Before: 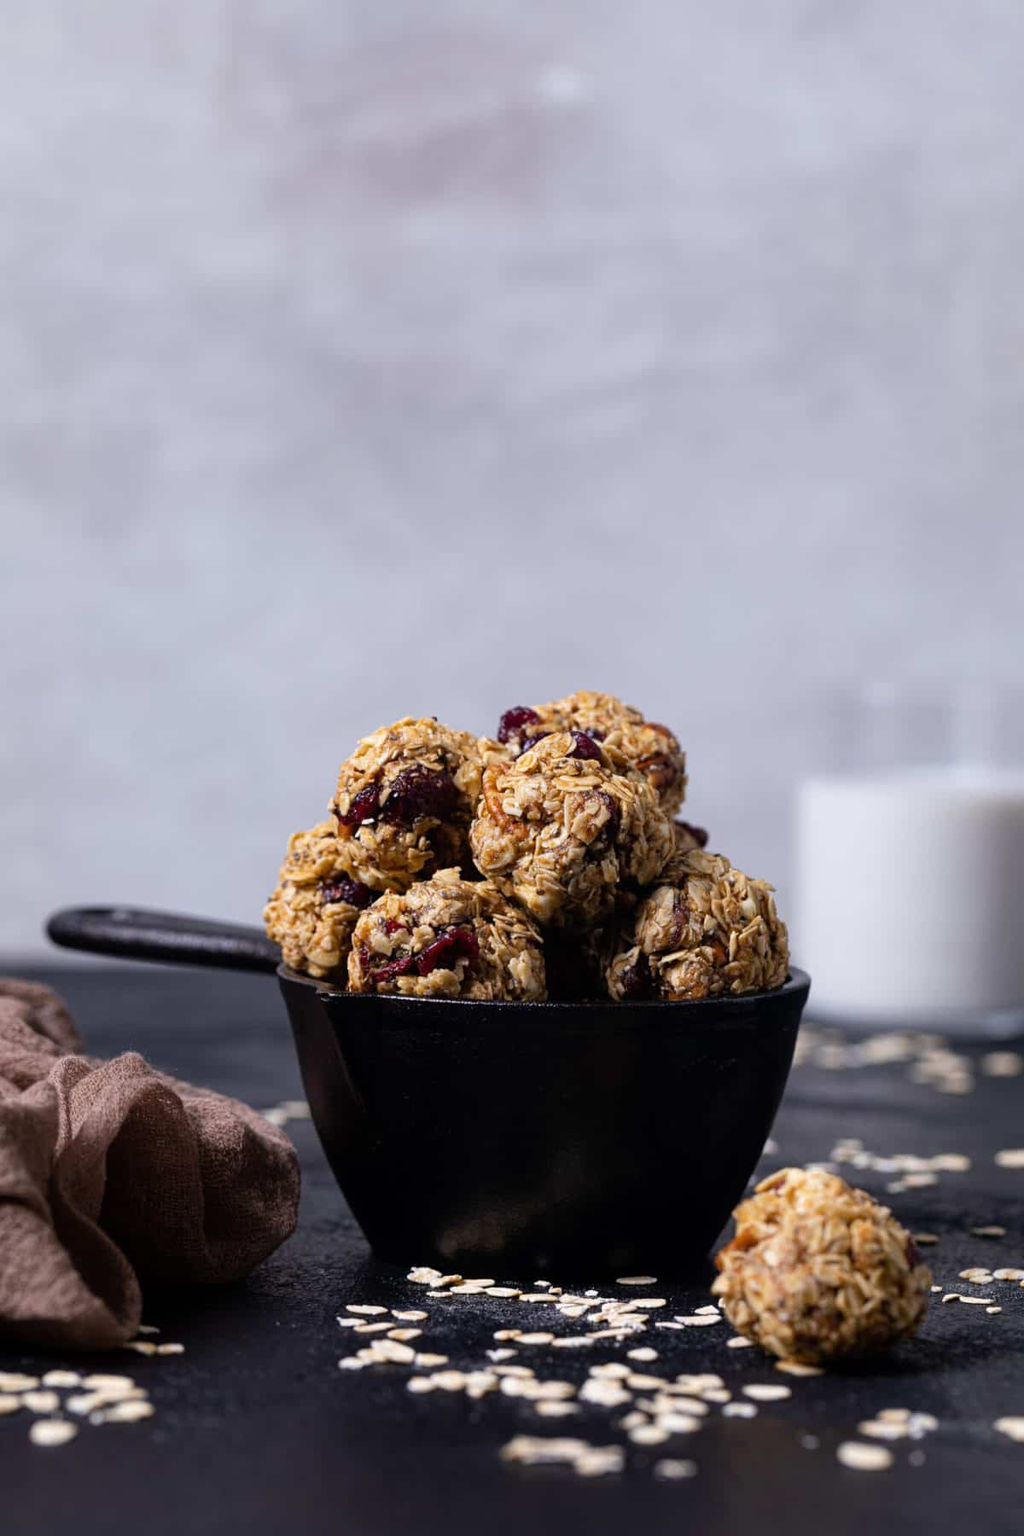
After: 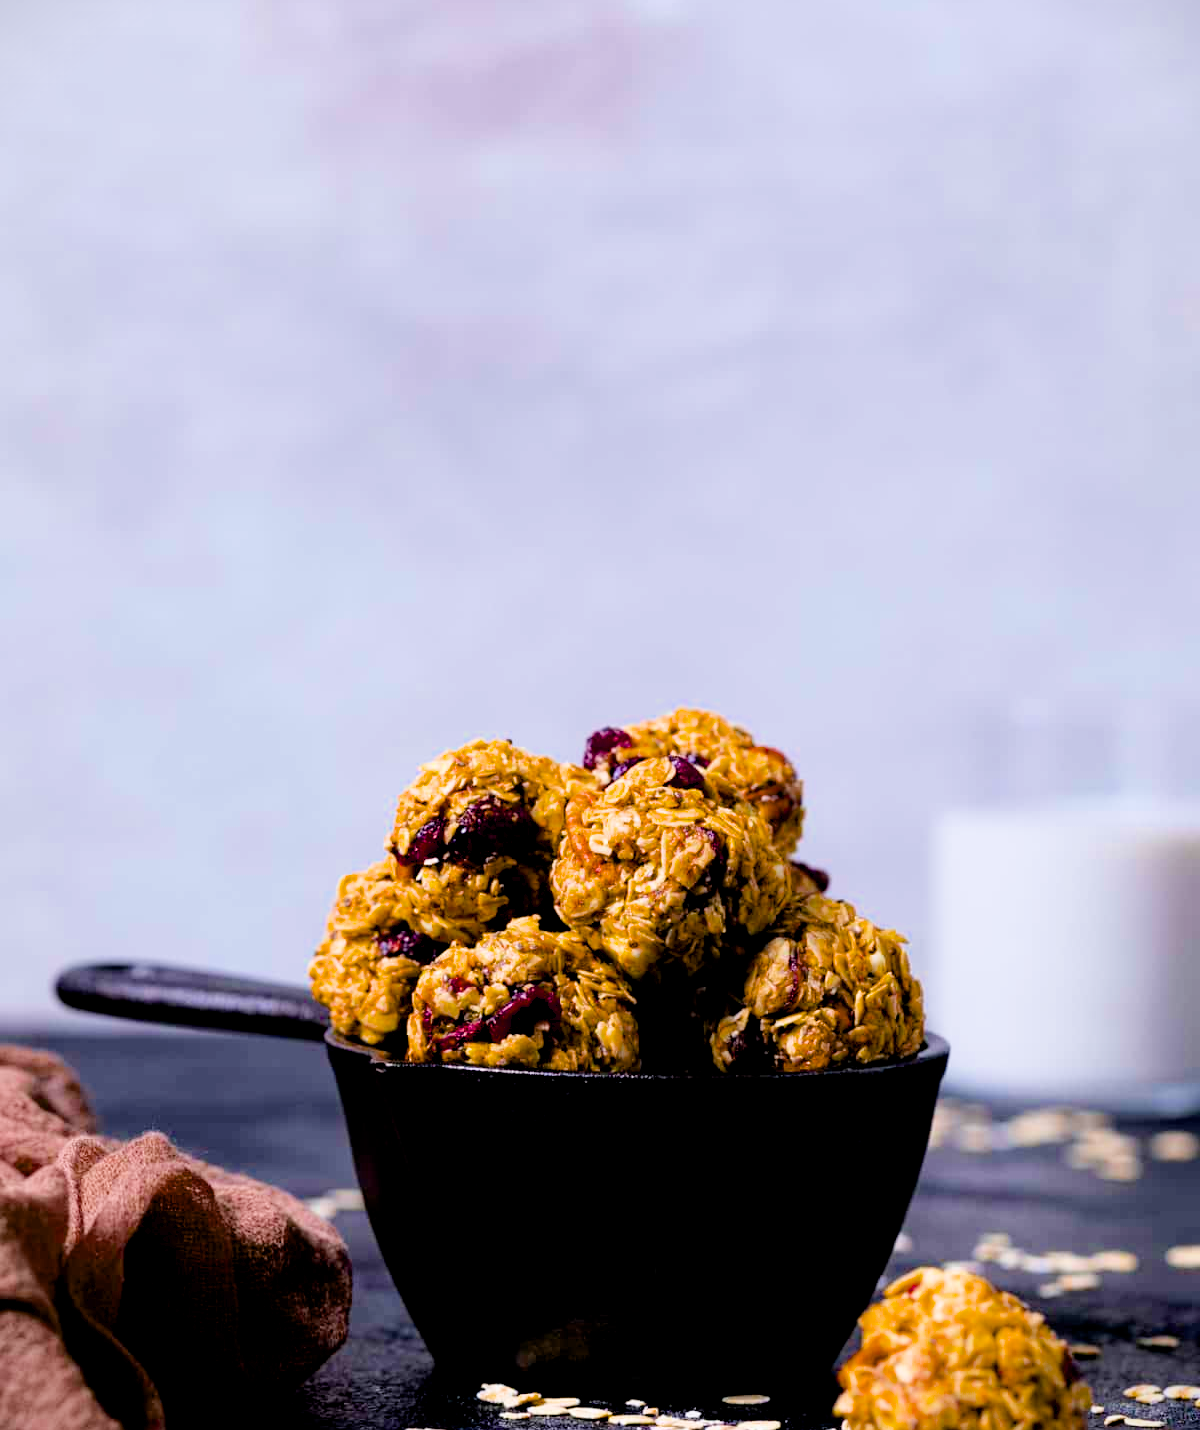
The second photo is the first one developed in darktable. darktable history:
color balance rgb: global offset › luminance -1.012%, linear chroma grading › global chroma 42.065%, perceptual saturation grading › global saturation 19.371%, perceptual brilliance grading › mid-tones 9.488%, perceptual brilliance grading › shadows 15.285%, global vibrance 16.504%, saturation formula JzAzBz (2021)
crop and rotate: top 5.652%, bottom 14.898%
filmic rgb: middle gray luminance 9.09%, black relative exposure -10.65 EV, white relative exposure 3.43 EV, threshold 5.95 EV, target black luminance 0%, hardness 6, latitude 59.56%, contrast 1.086, highlights saturation mix 5.2%, shadows ↔ highlights balance 28.47%, enable highlight reconstruction true
exposure: black level correction 0, exposure 0.699 EV, compensate highlight preservation false
vignetting: fall-off start 116.36%, fall-off radius 59.03%, brightness -0.648, saturation -0.008
